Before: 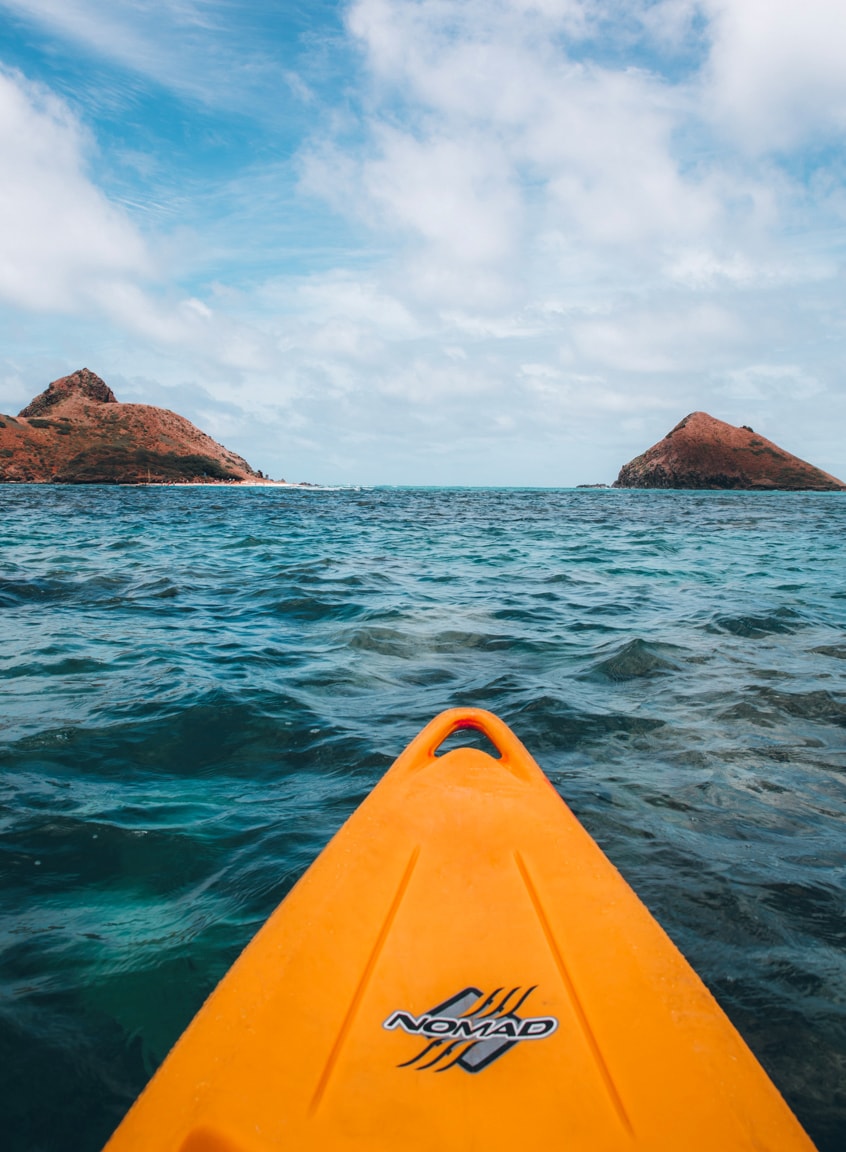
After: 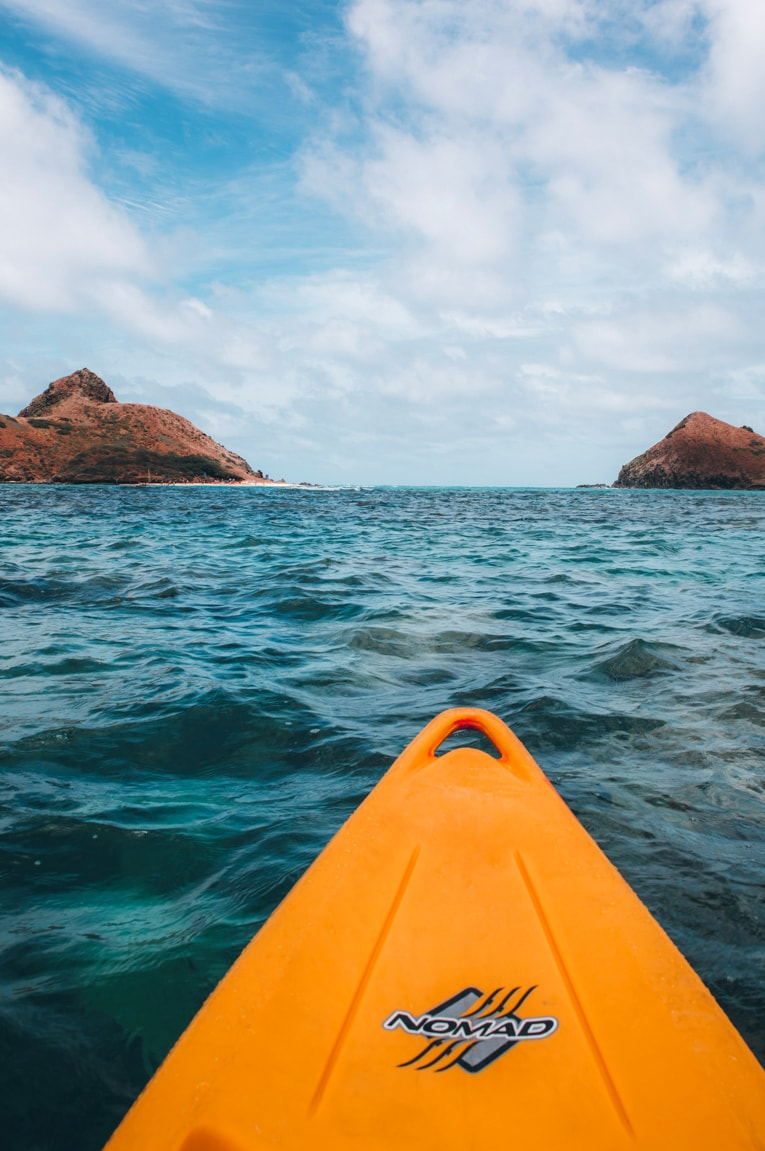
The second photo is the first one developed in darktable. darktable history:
crop: right 9.473%, bottom 0.046%
